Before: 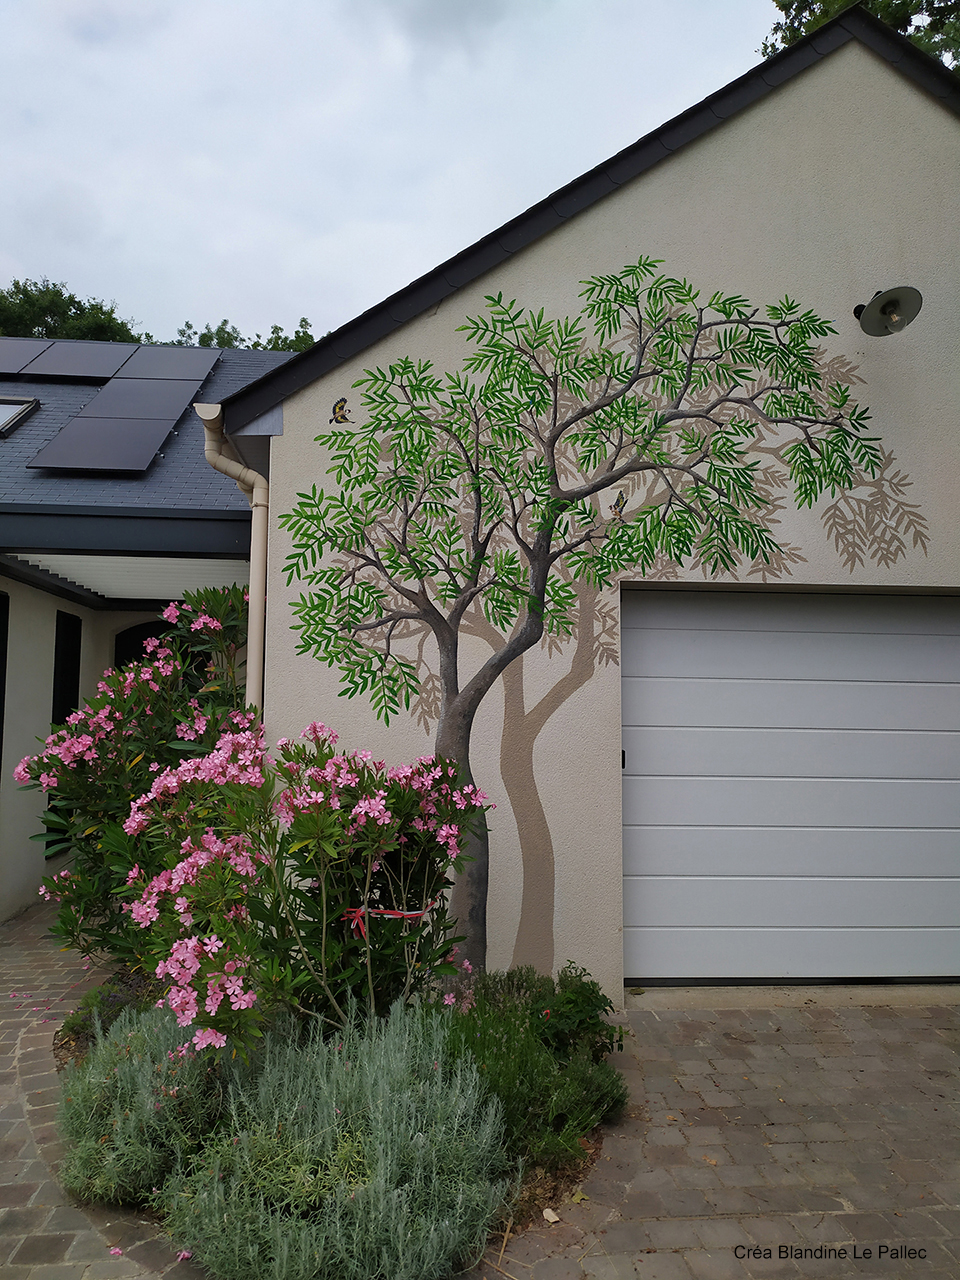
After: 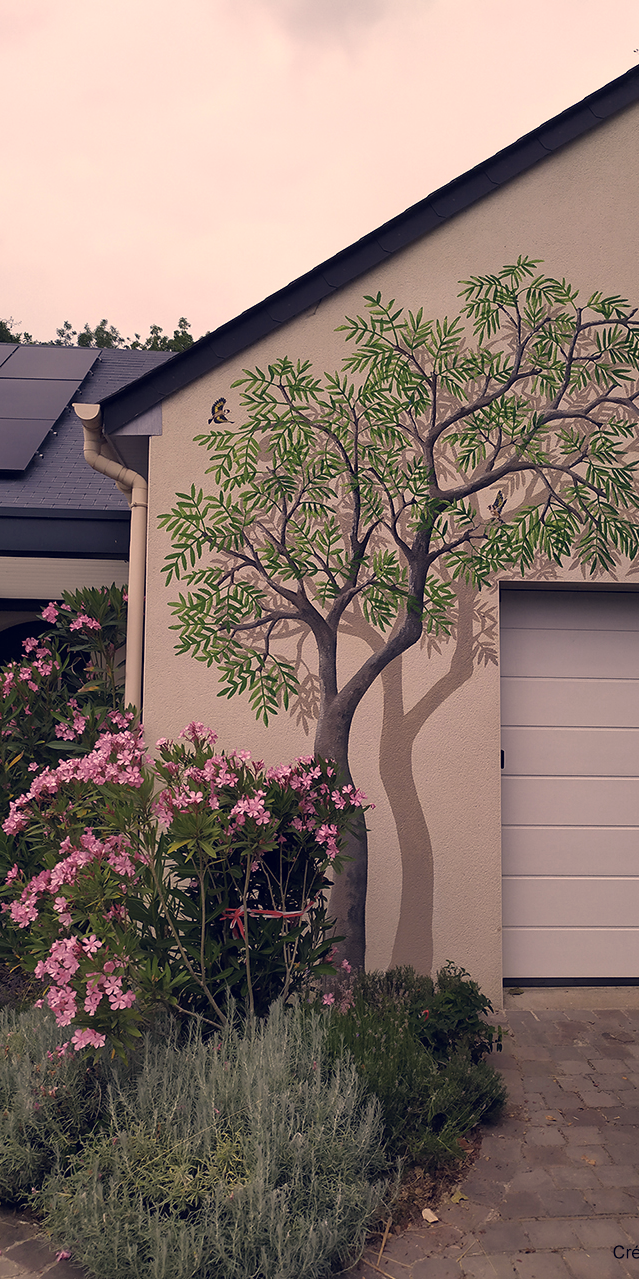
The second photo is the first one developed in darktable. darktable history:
shadows and highlights: shadows 0, highlights 40
crop and rotate: left 12.648%, right 20.685%
color correction: highlights a* 19.59, highlights b* 27.49, shadows a* 3.46, shadows b* -17.28, saturation 0.73
